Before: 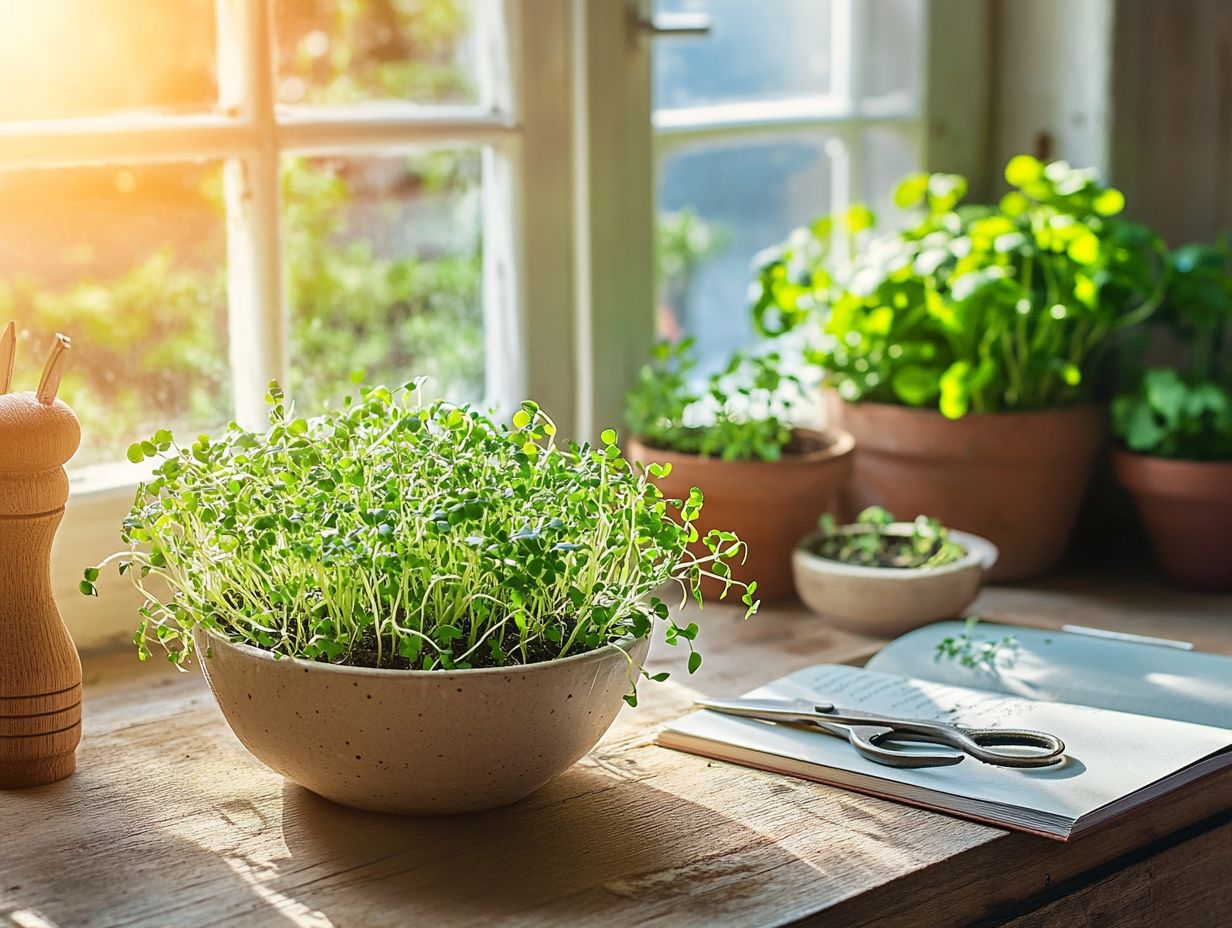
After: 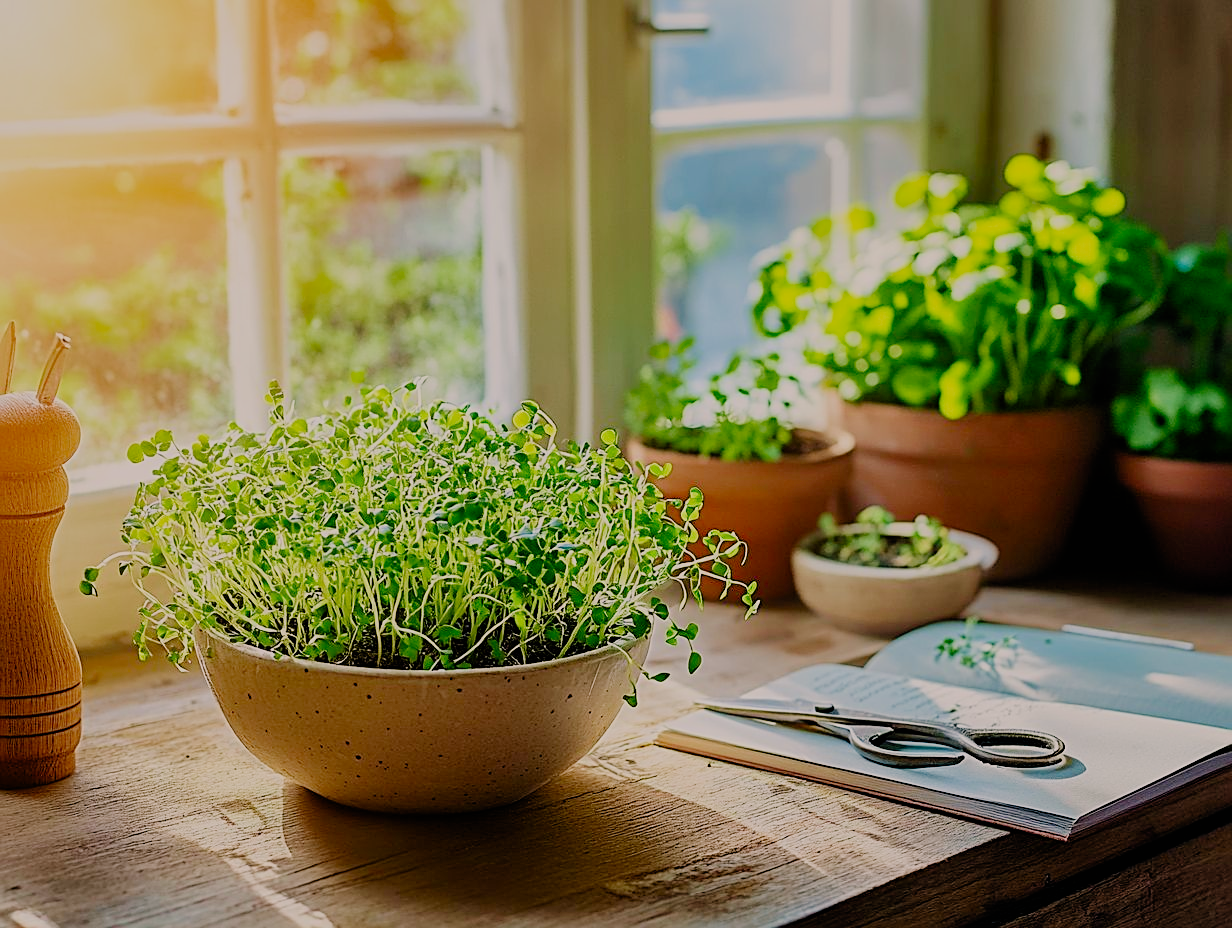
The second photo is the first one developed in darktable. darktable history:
velvia: on, module defaults
shadows and highlights: shadows 25.56, white point adjustment -3.11, highlights -30.14
tone equalizer: mask exposure compensation -0.51 EV
filmic rgb: black relative exposure -6.05 EV, white relative exposure 6.94 EV, hardness 2.24, add noise in highlights 0, preserve chrominance no, color science v3 (2019), use custom middle-gray values true, contrast in highlights soft
color correction: highlights a* 3.3, highlights b* 1.98, saturation 1.22
sharpen: on, module defaults
